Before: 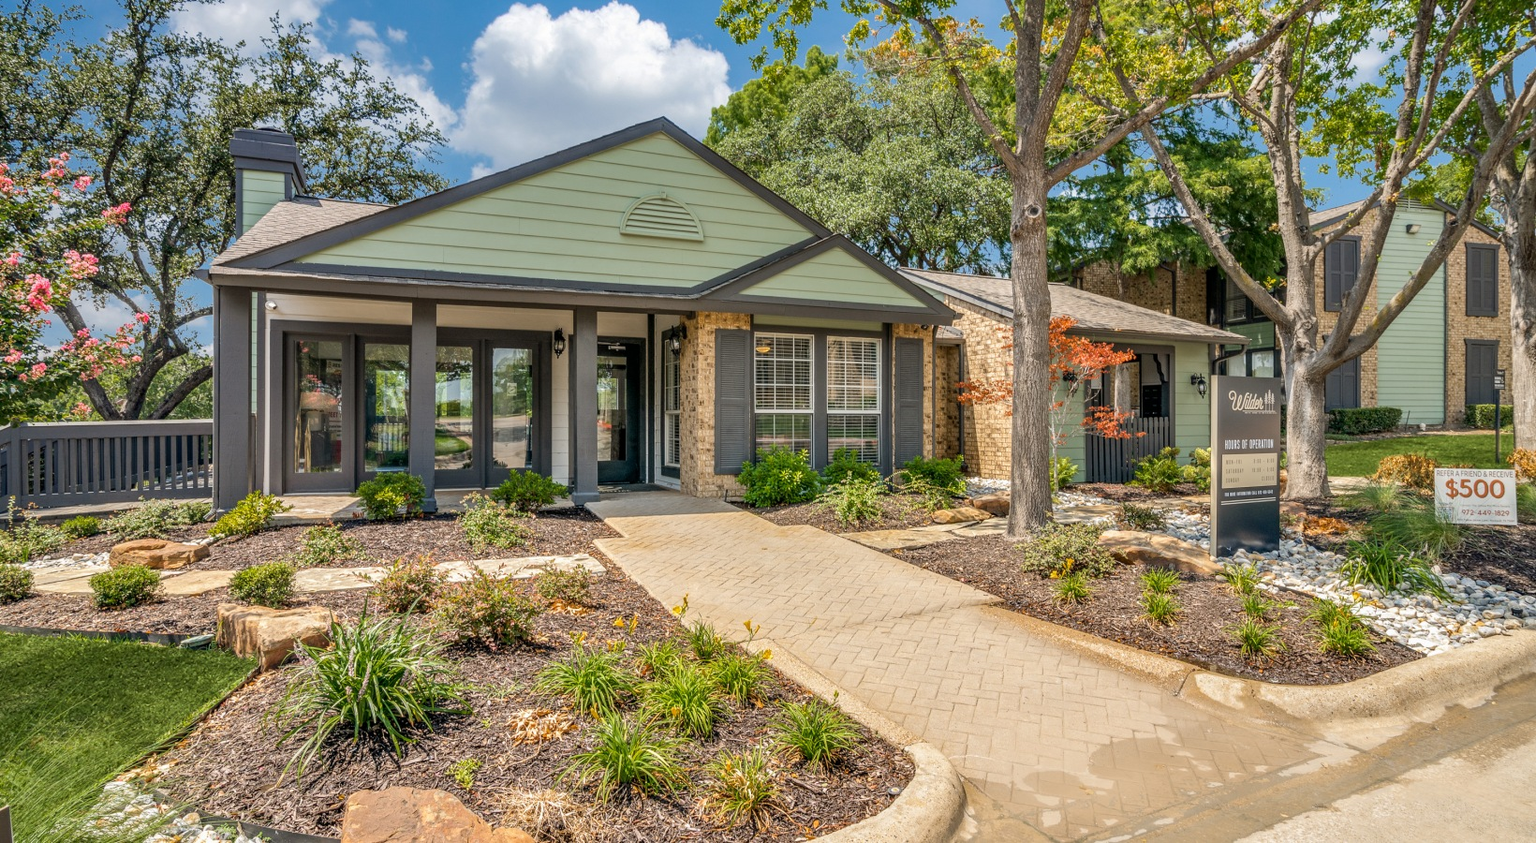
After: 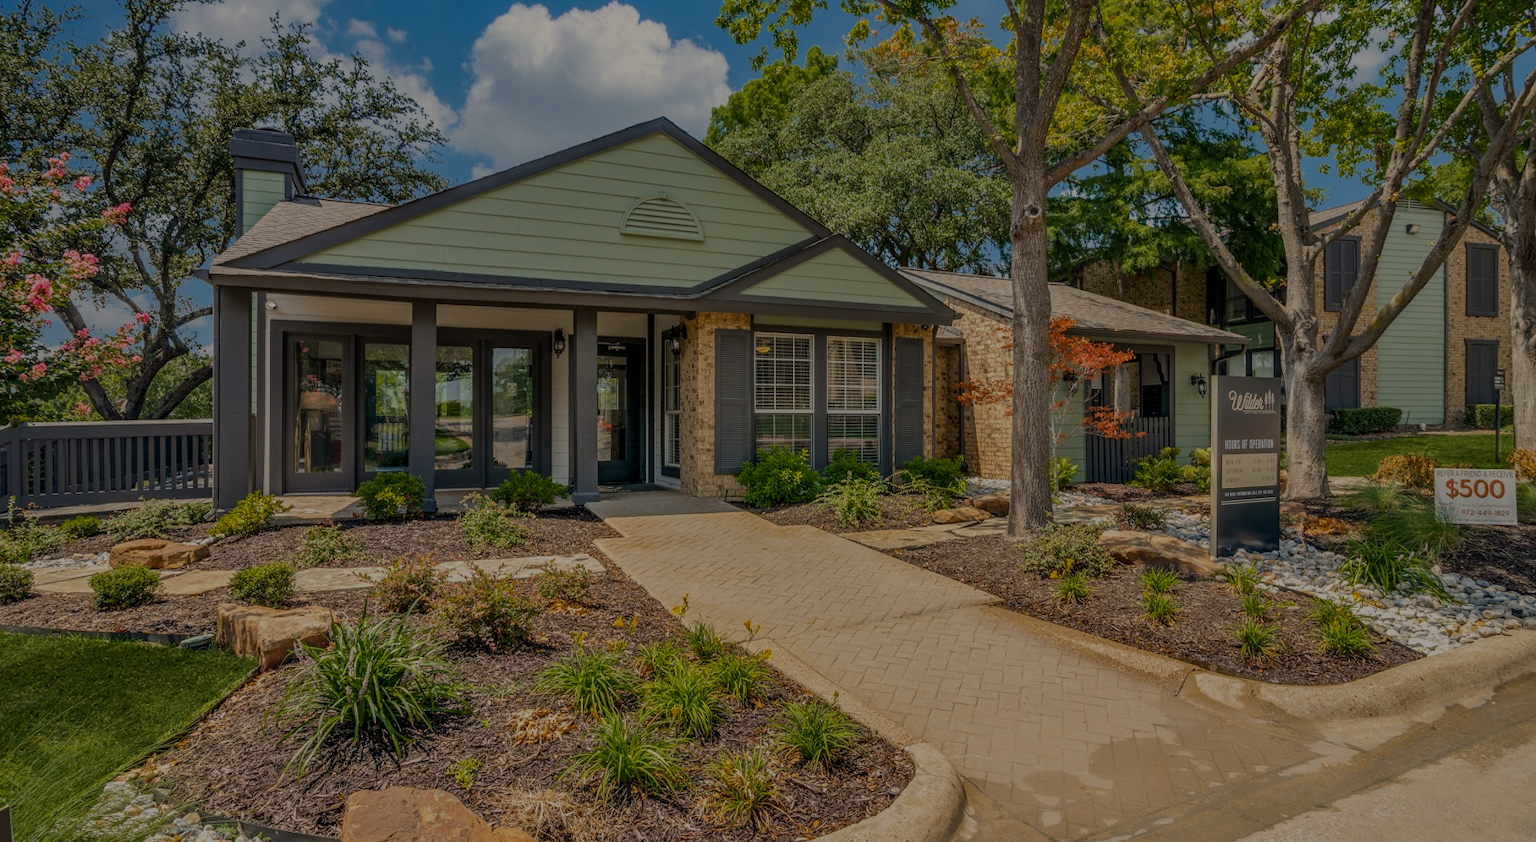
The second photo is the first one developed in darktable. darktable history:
color balance rgb: highlights gain › chroma 3.025%, highlights gain › hue 77.59°, perceptual saturation grading › global saturation 0.341%, global vibrance 24.653%
exposure: exposure -1.526 EV, compensate highlight preservation false
